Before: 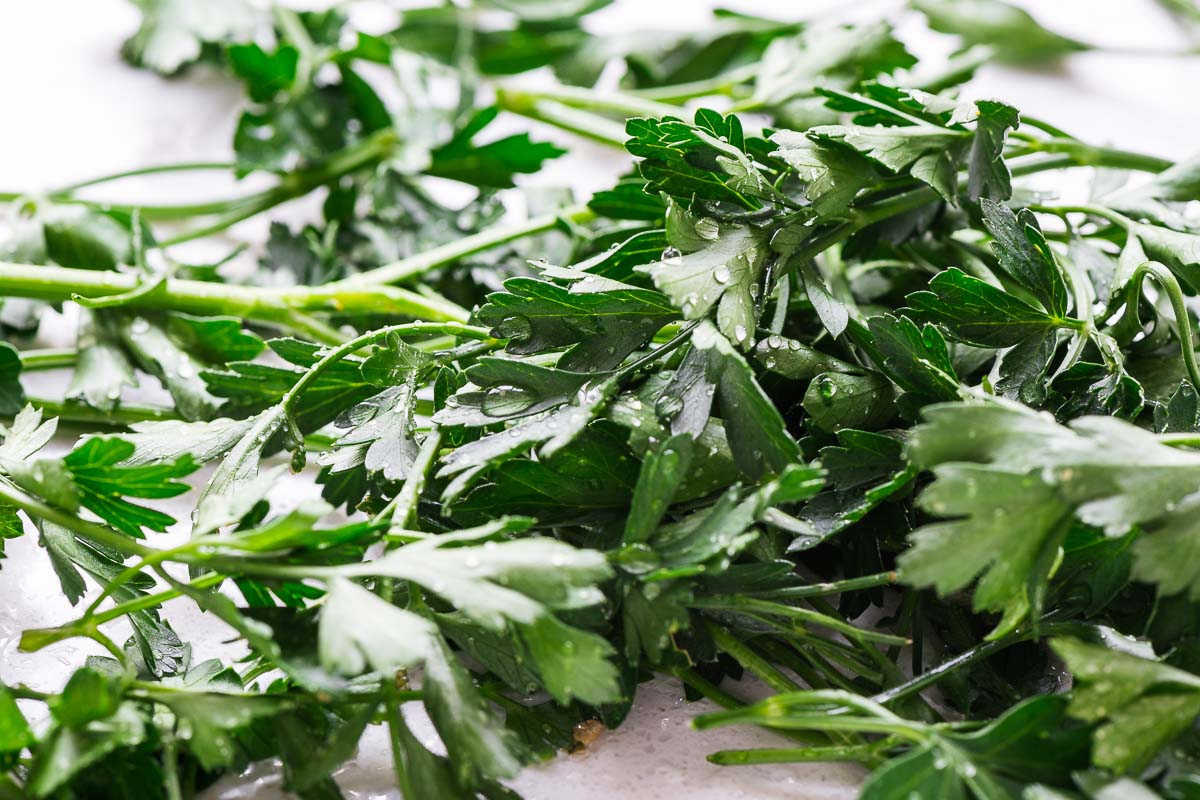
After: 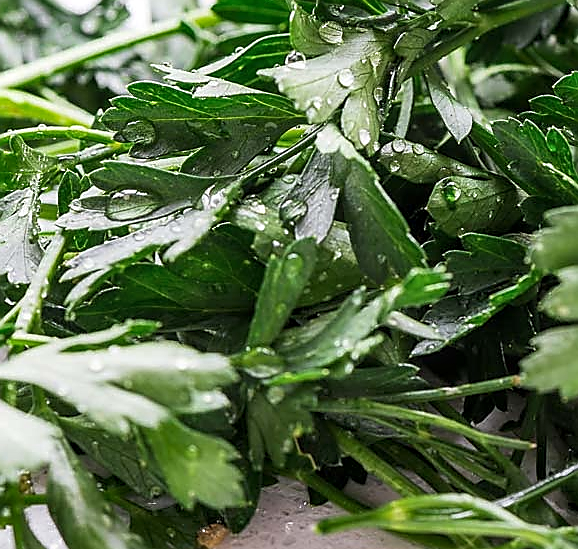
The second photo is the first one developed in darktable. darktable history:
sharpen: radius 1.393, amount 1.259, threshold 0.751
crop: left 31.393%, top 24.589%, right 20.435%, bottom 6.608%
local contrast: on, module defaults
shadows and highlights: low approximation 0.01, soften with gaussian
